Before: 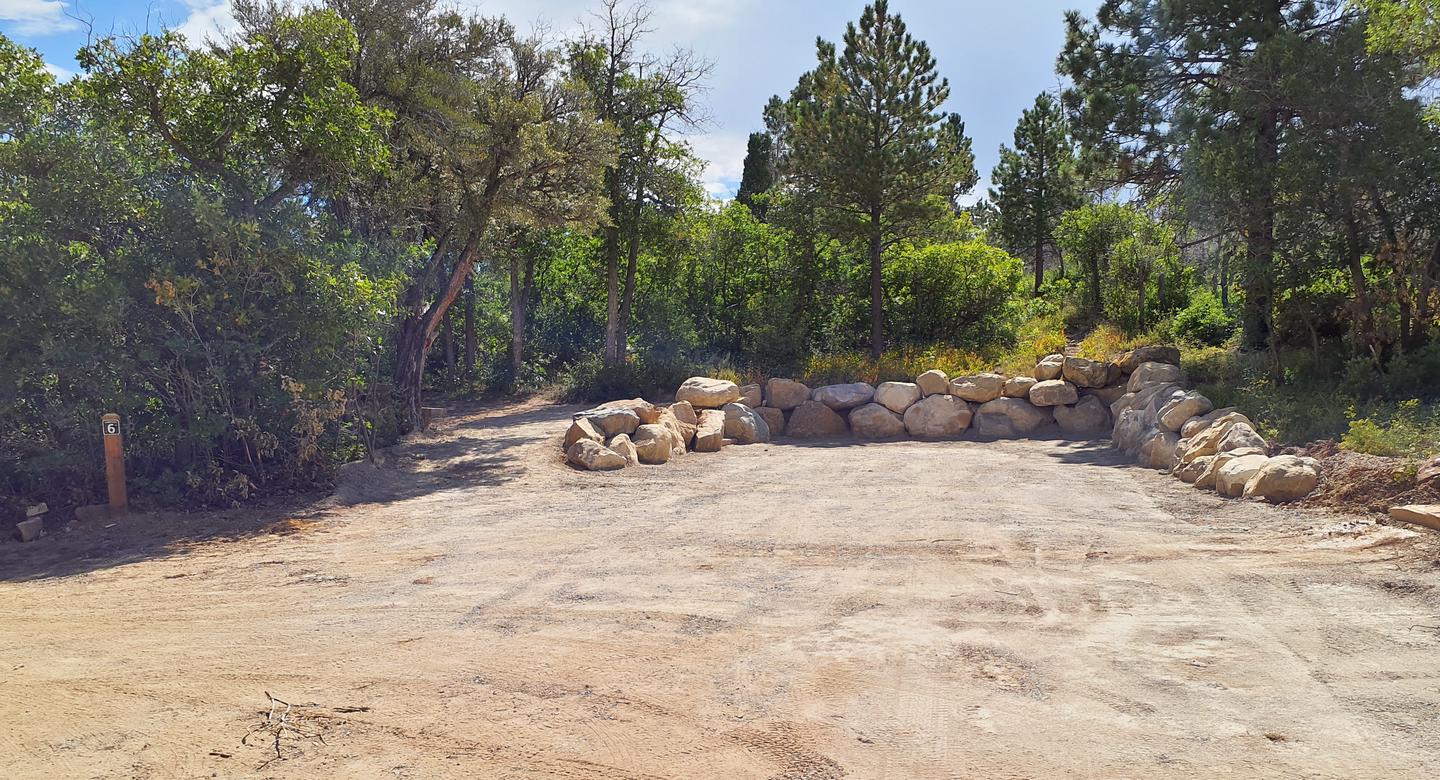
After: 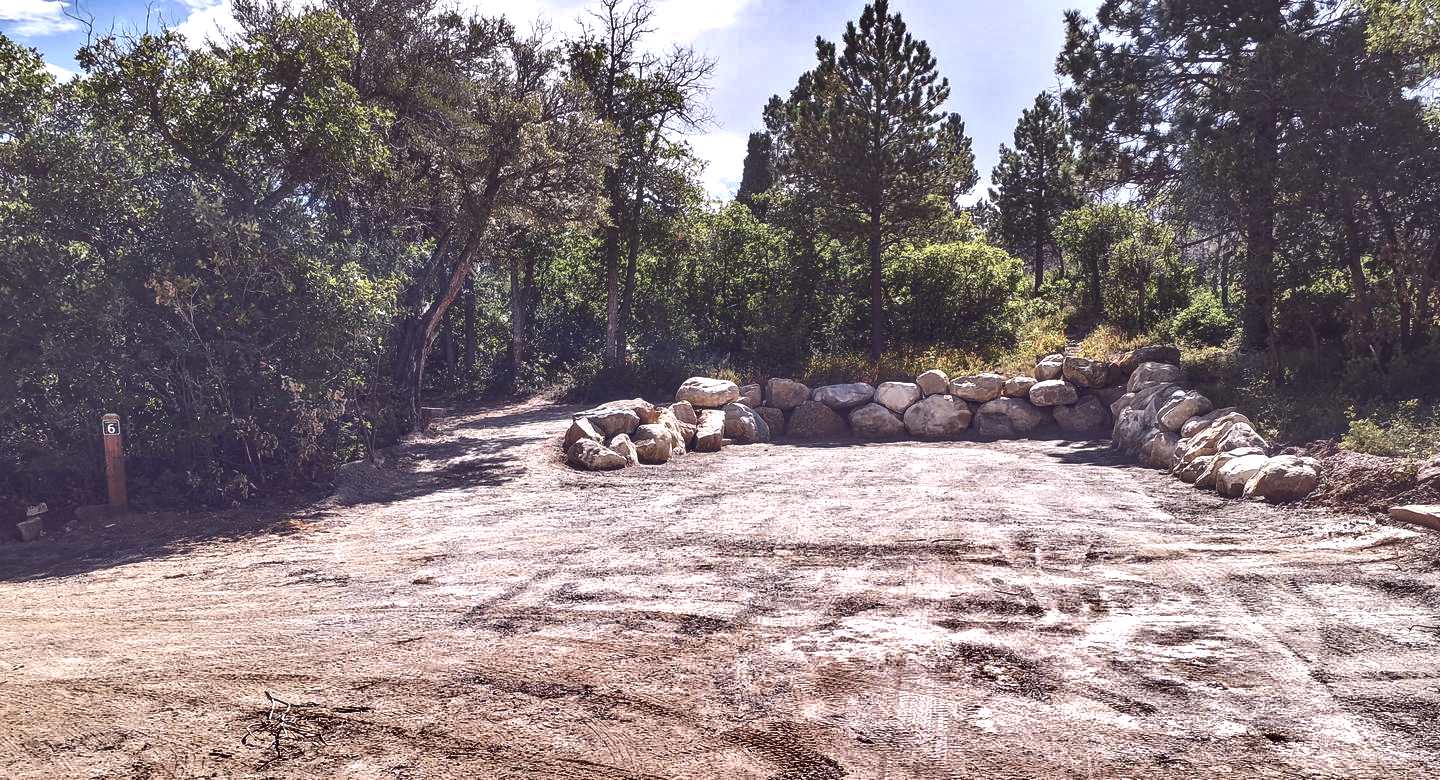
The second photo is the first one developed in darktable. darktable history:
tone curve: curves: ch0 [(0, 0.142) (0.384, 0.314) (0.752, 0.711) (0.991, 0.95)]; ch1 [(0.006, 0.129) (0.346, 0.384) (1, 1)]; ch2 [(0.003, 0.057) (0.261, 0.248) (1, 1)], color space Lab, independent channels
local contrast: detail 142%
basic adjustments: exposure 0.32 EV, contrast 0.15, saturation -0.26, vibrance -0.34
shadows and highlights: shadows 24.5, highlights -78.15, soften with gaussian
